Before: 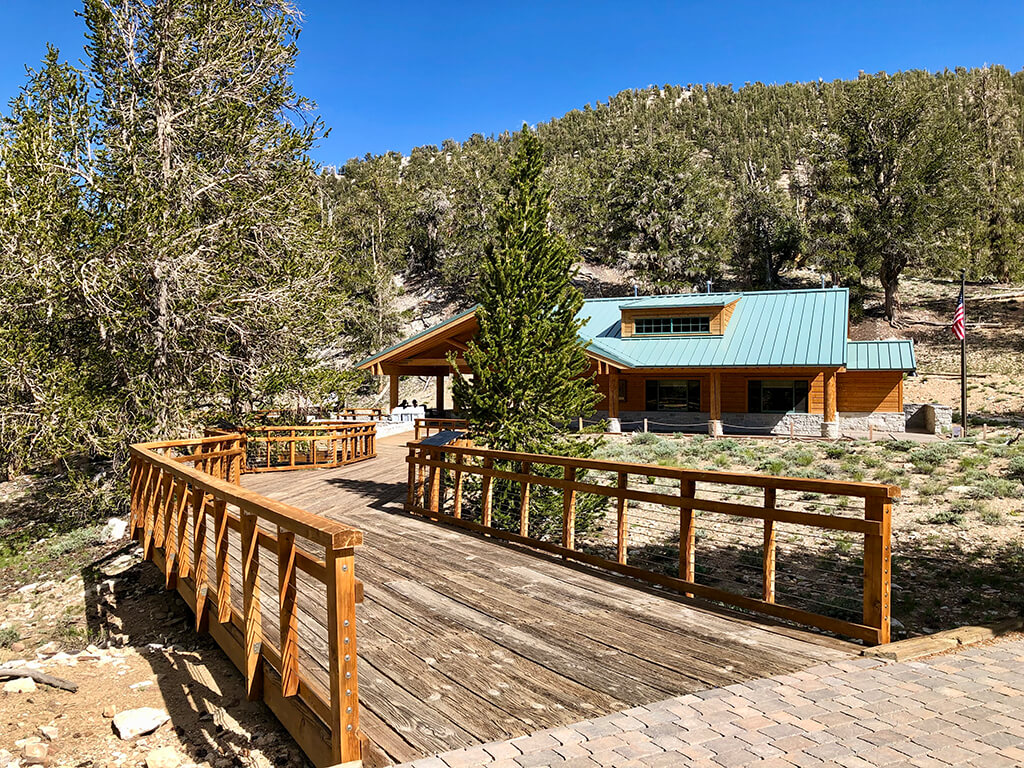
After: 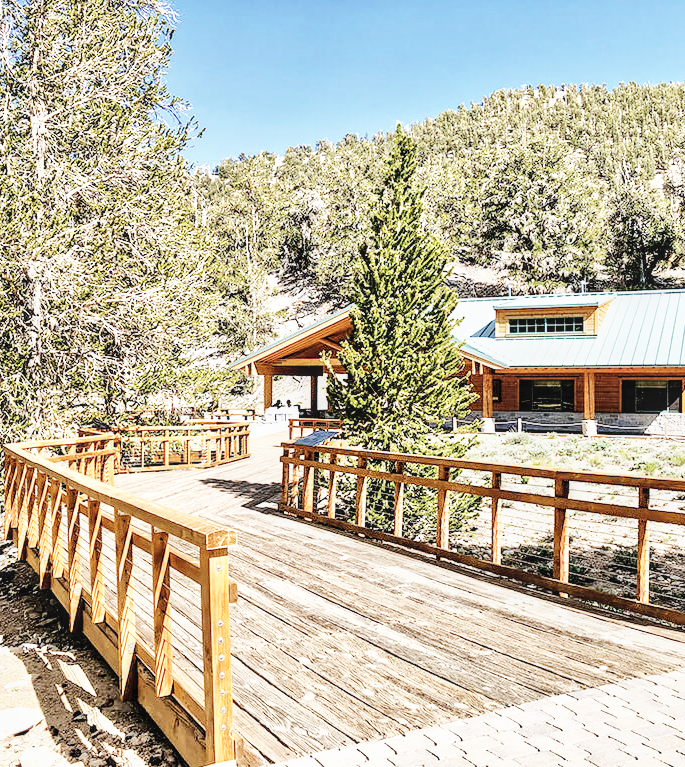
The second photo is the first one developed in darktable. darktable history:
crop and rotate: left 12.319%, right 20.689%
base curve: curves: ch0 [(0, 0.003) (0.001, 0.002) (0.006, 0.004) (0.02, 0.022) (0.048, 0.086) (0.094, 0.234) (0.162, 0.431) (0.258, 0.629) (0.385, 0.8) (0.548, 0.918) (0.751, 0.988) (1, 1)], preserve colors none
tone equalizer: -7 EV 0.164 EV, -6 EV 0.566 EV, -5 EV 1.16 EV, -4 EV 1.34 EV, -3 EV 1.12 EV, -2 EV 0.6 EV, -1 EV 0.165 EV, mask exposure compensation -0.512 EV
color correction: highlights b* 0.026, saturation 0.617
contrast brightness saturation: contrast 0.097, brightness 0.034, saturation 0.091
local contrast: on, module defaults
